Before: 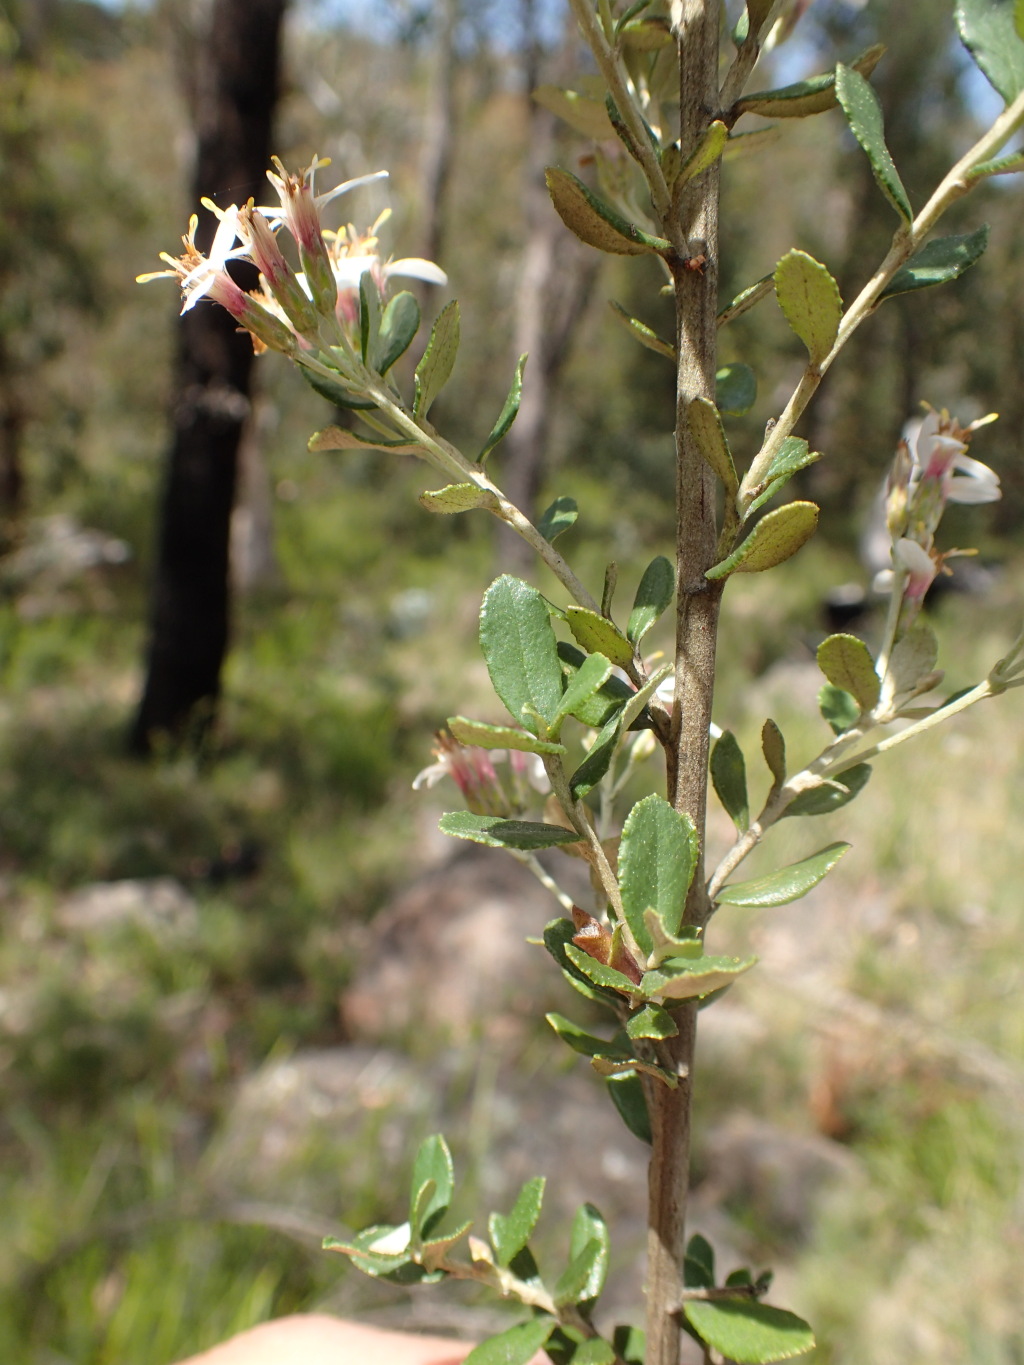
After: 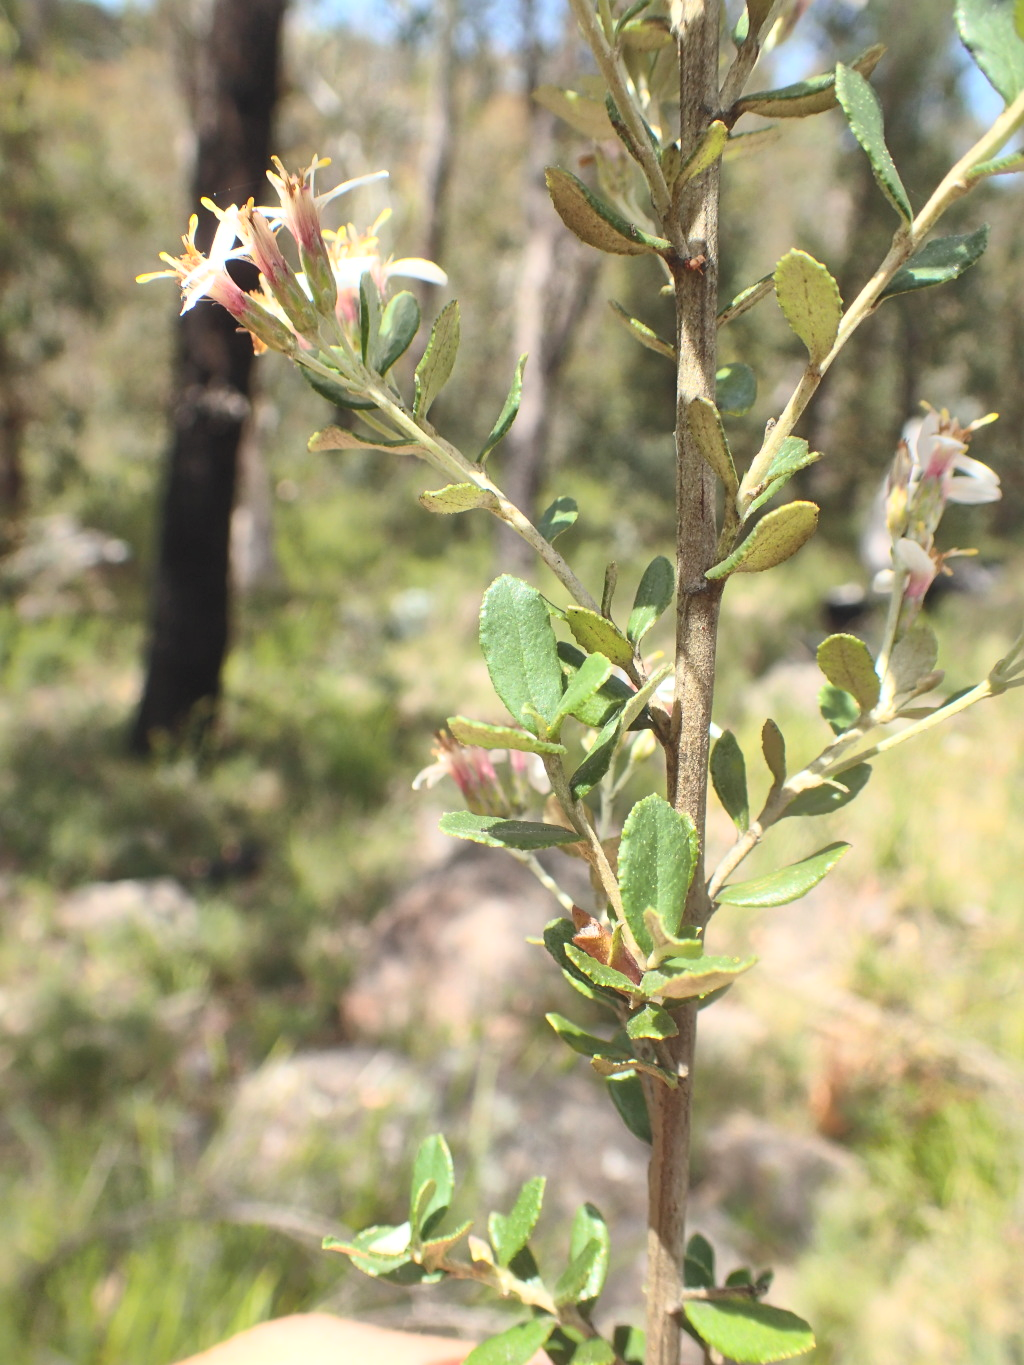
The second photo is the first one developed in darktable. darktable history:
shadows and highlights: highlights -59.93
contrast brightness saturation: contrast 0.395, brightness 0.539
